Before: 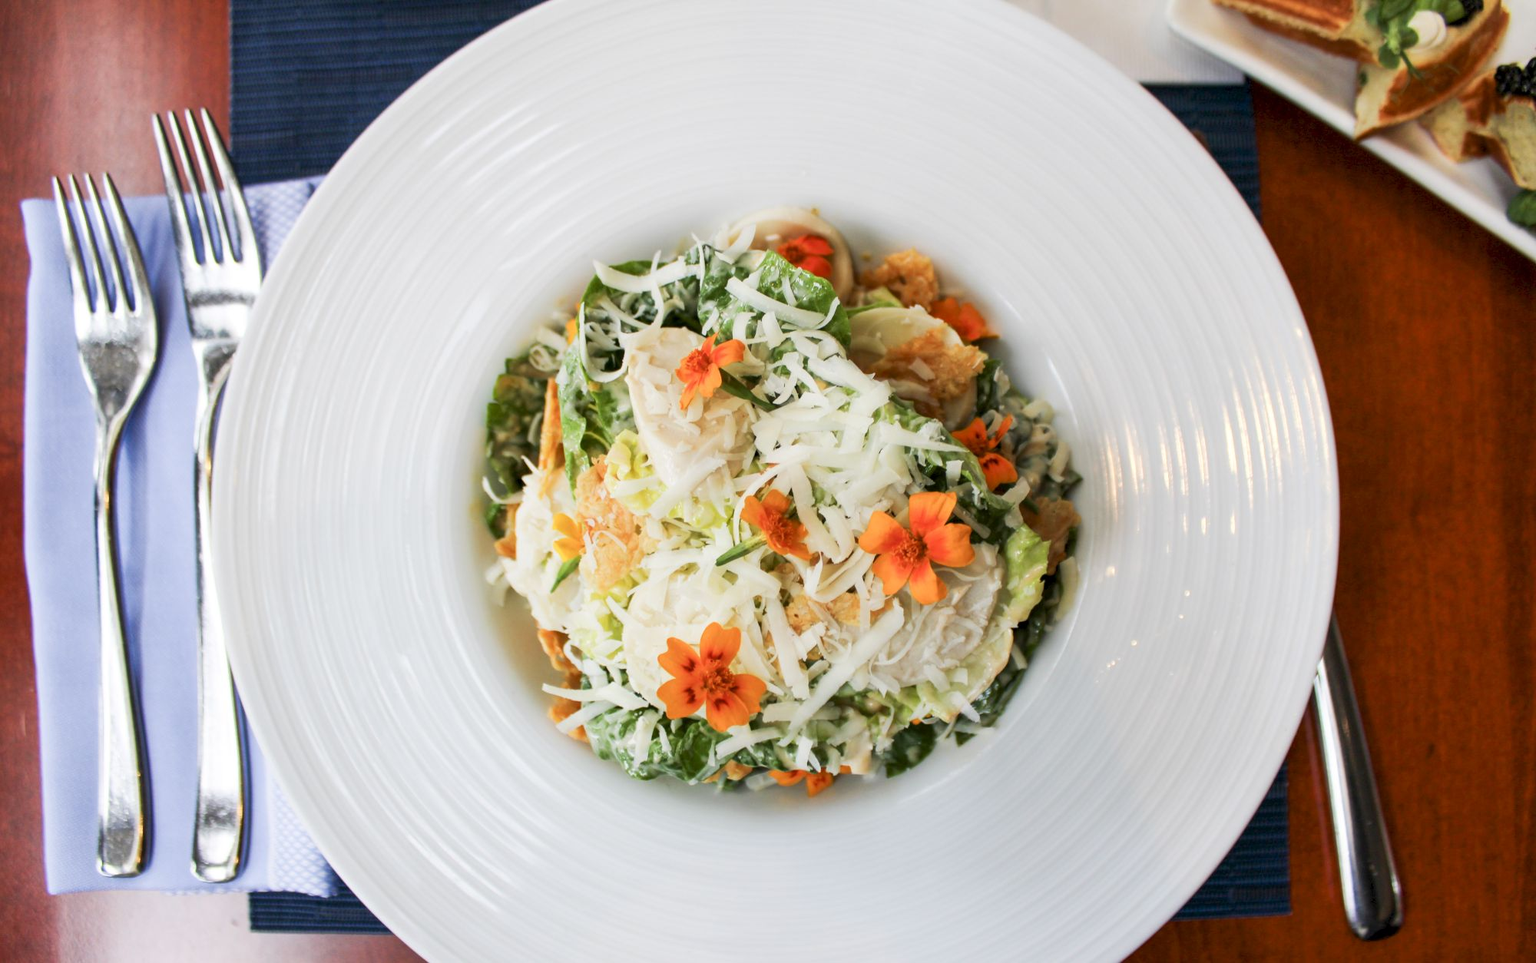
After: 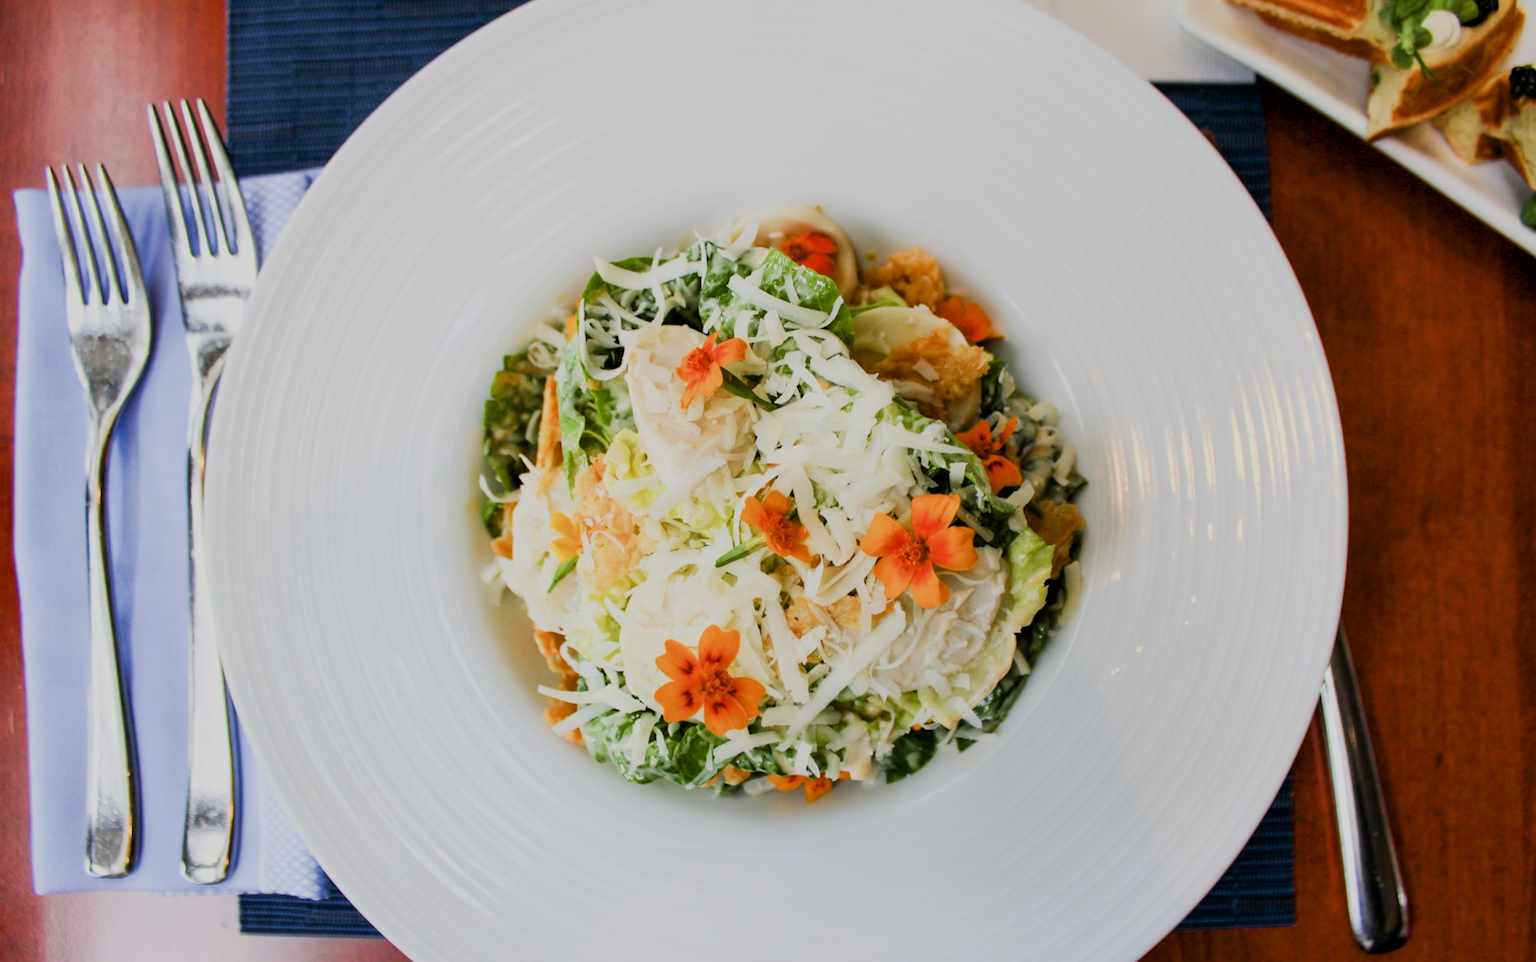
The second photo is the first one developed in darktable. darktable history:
filmic rgb: black relative exposure -7.65 EV, white relative exposure 4.56 EV, hardness 3.61, color science v6 (2022)
crop and rotate: angle -0.5°
white balance: emerald 1
color balance rgb: perceptual saturation grading › global saturation 20%, perceptual saturation grading › highlights -25%, perceptual saturation grading › shadows 25%
